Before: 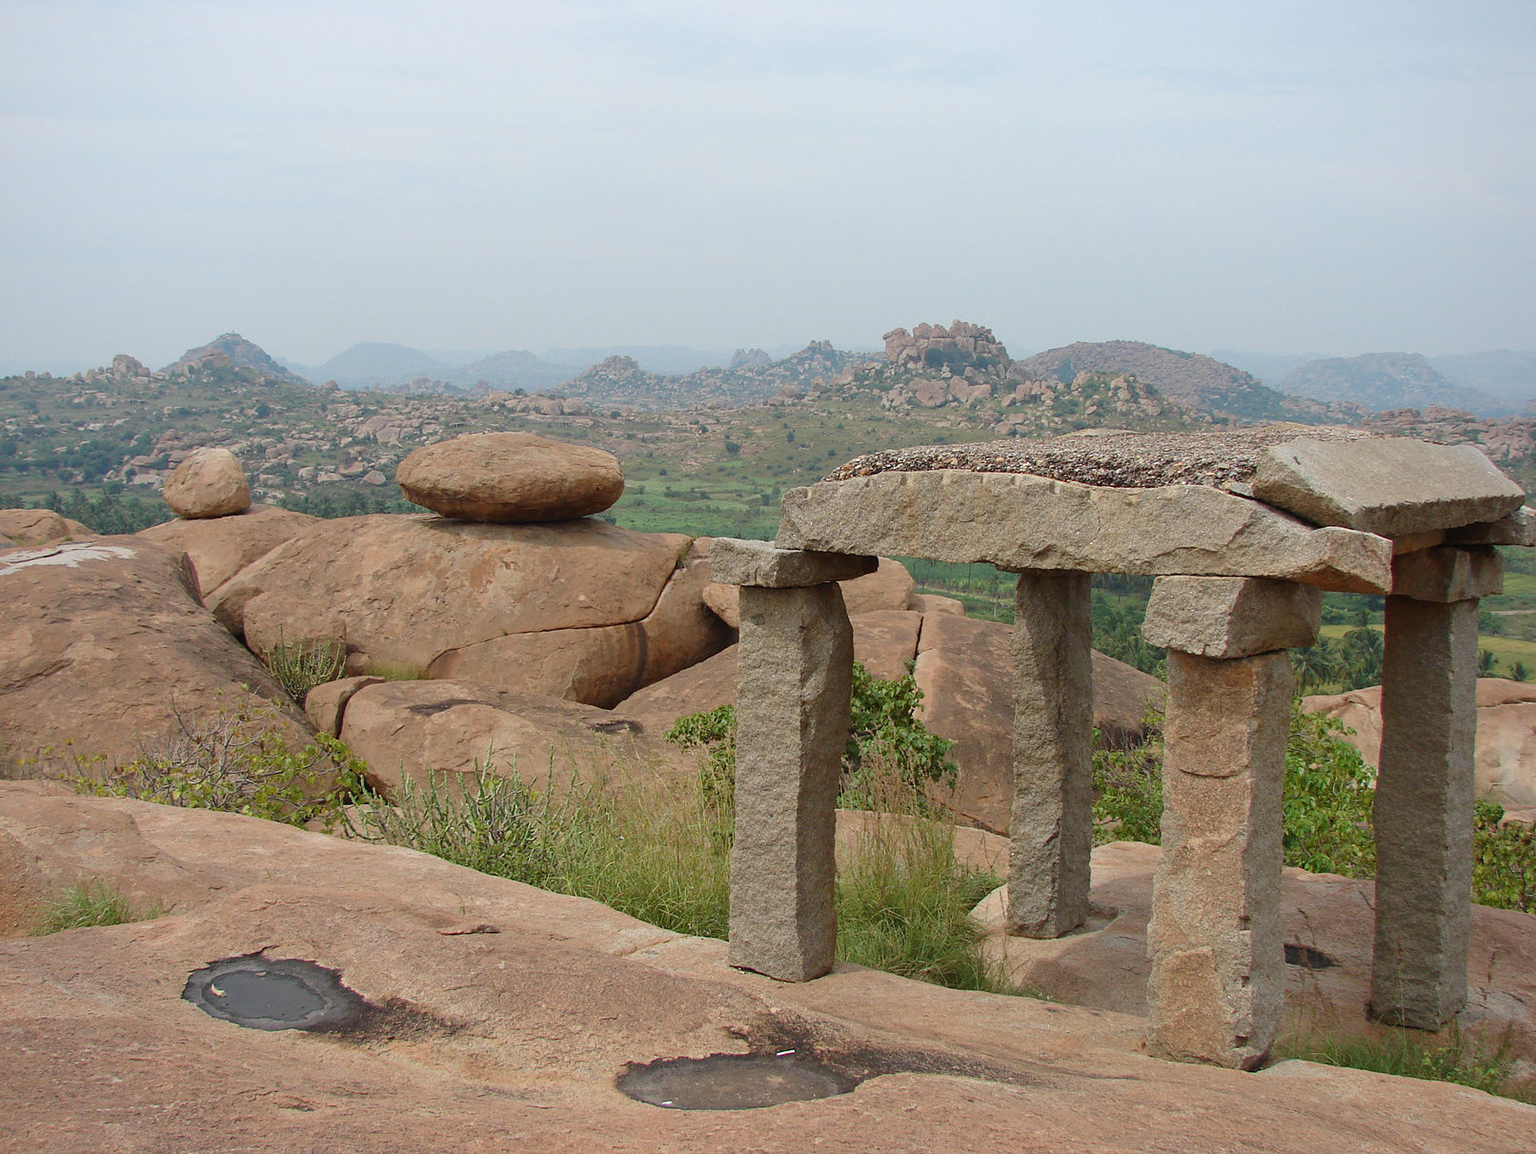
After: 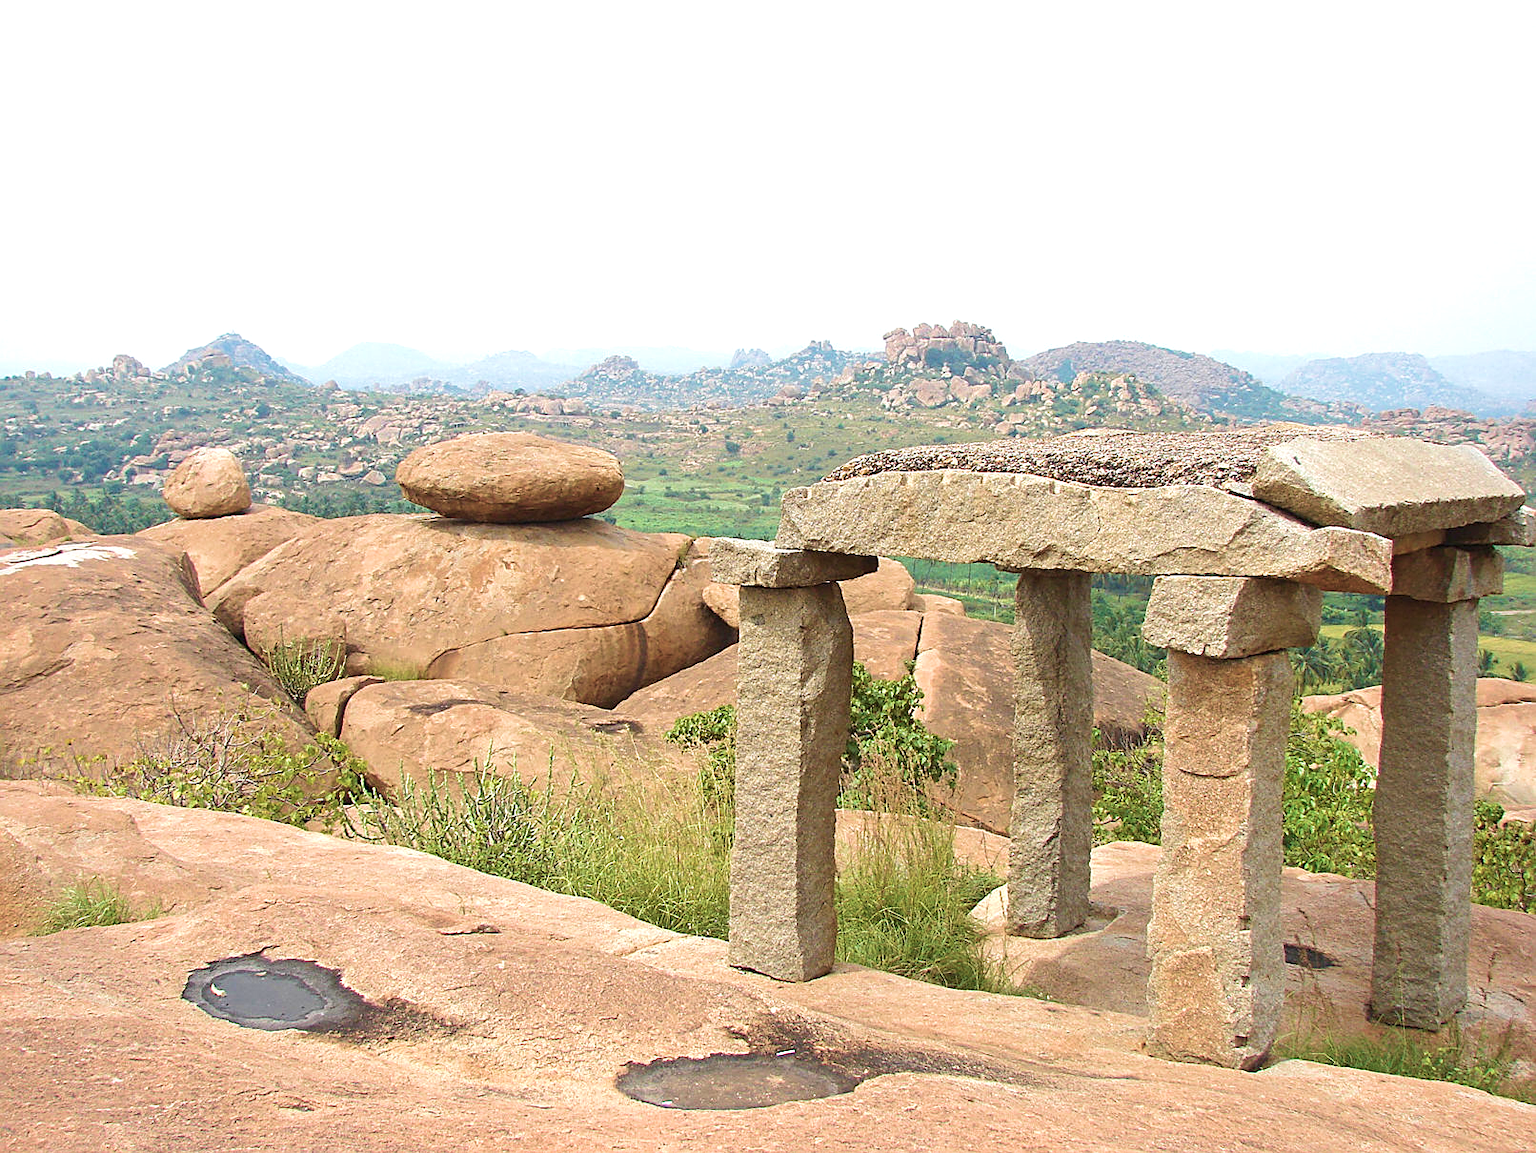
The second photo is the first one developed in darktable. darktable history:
color correction: saturation 0.85
exposure: black level correction 0, exposure 1 EV, compensate exposure bias true, compensate highlight preservation false
sharpen: on, module defaults
velvia: strength 50%
